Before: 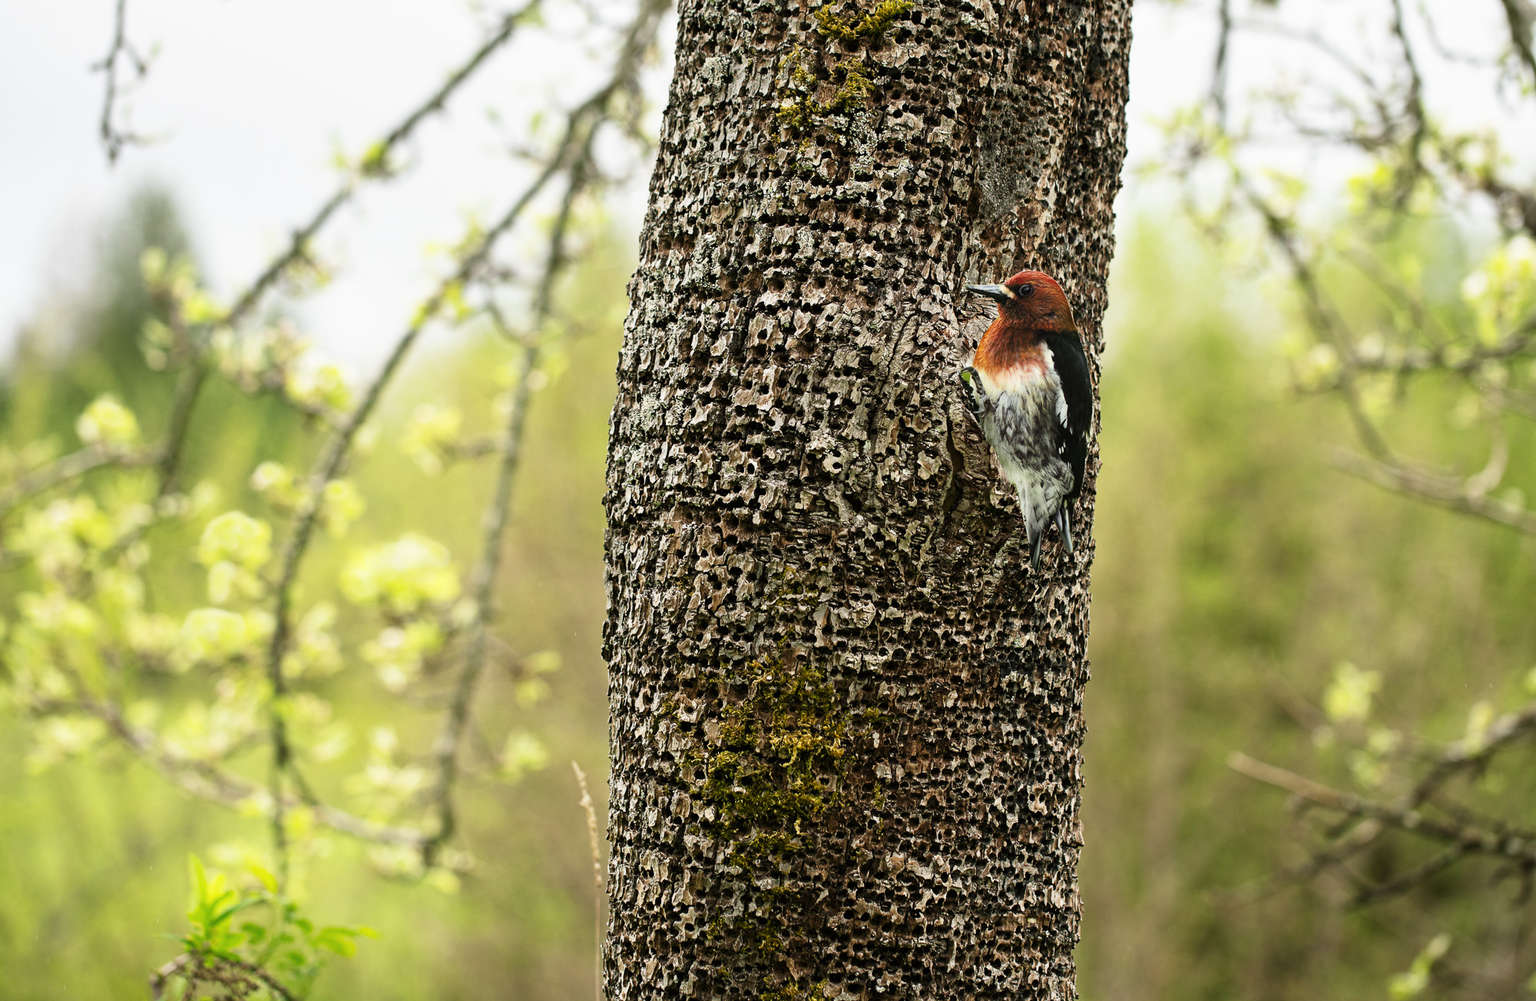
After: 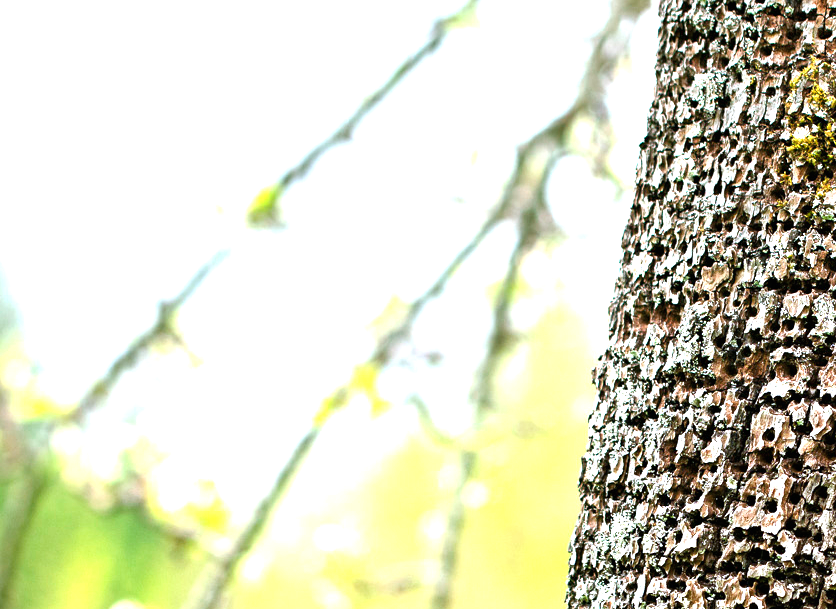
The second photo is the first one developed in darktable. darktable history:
crop and rotate: left 11.2%, top 0.079%, right 46.986%, bottom 53.18%
color correction: highlights a* -2.14, highlights b* -18.35
exposure: black level correction 0, exposure 1.096 EV, compensate exposure bias true, compensate highlight preservation false
color balance rgb: shadows lift › hue 87.39°, linear chroma grading › global chroma 14.974%, perceptual saturation grading › global saturation 0.733%
